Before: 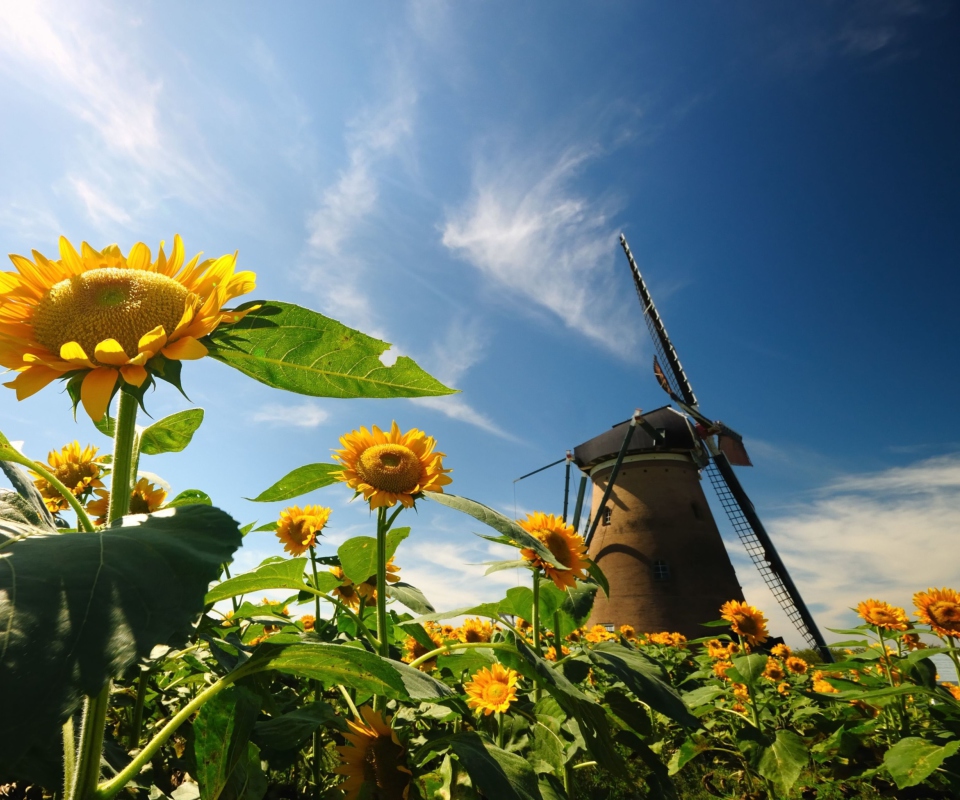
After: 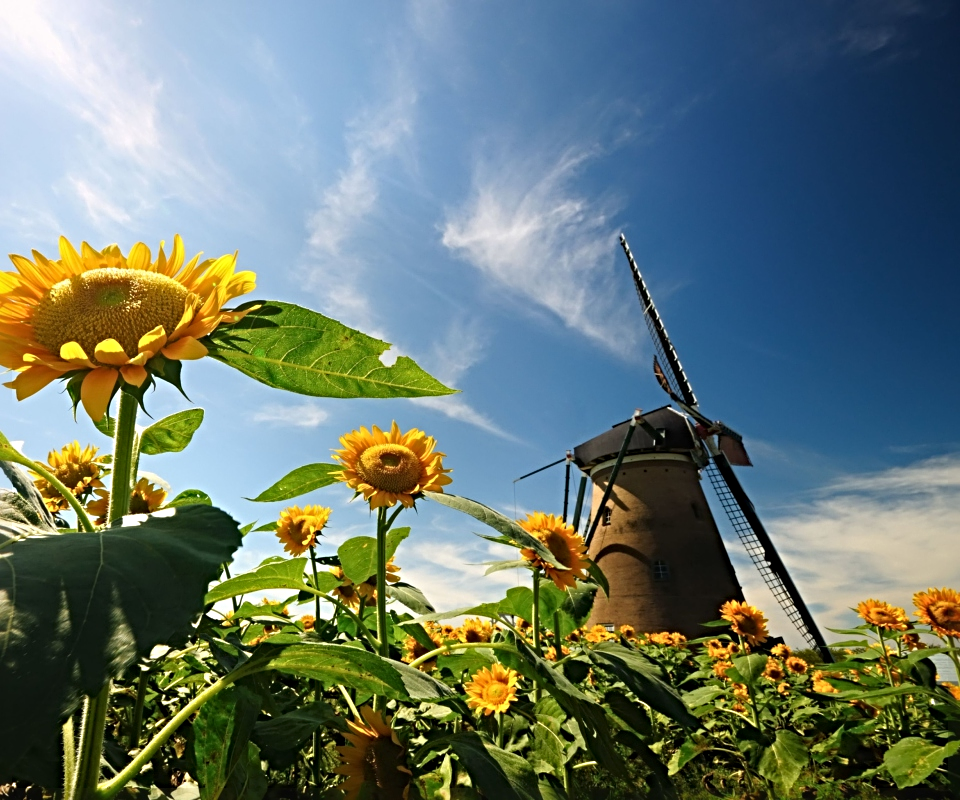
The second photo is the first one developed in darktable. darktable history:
sharpen: radius 4.867
